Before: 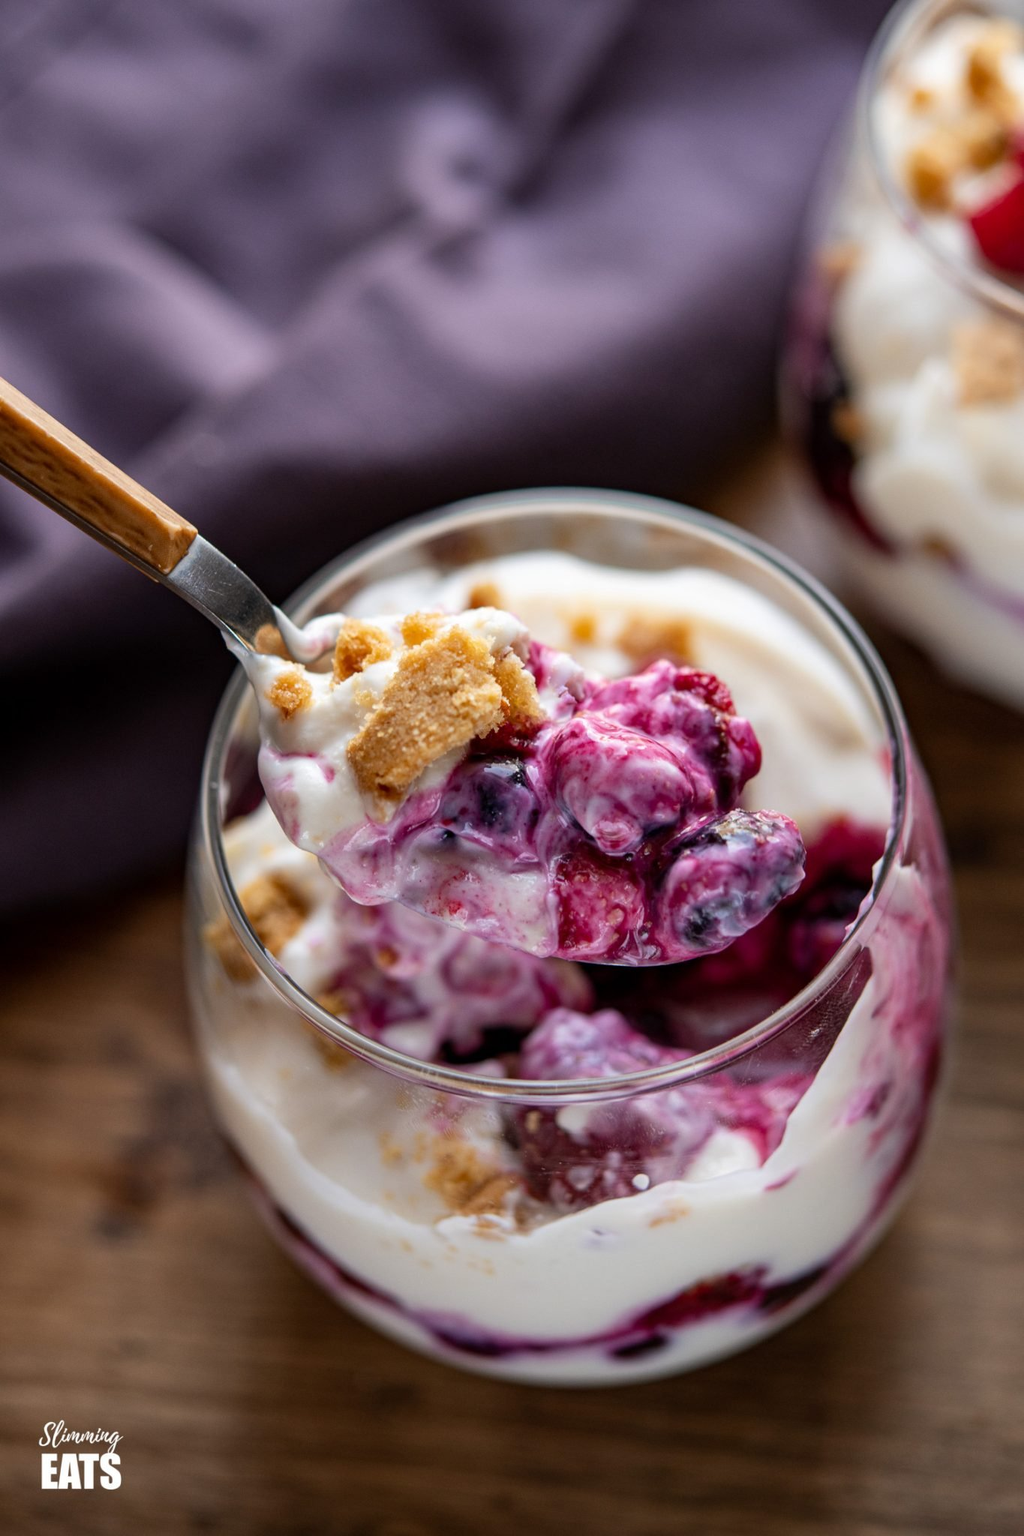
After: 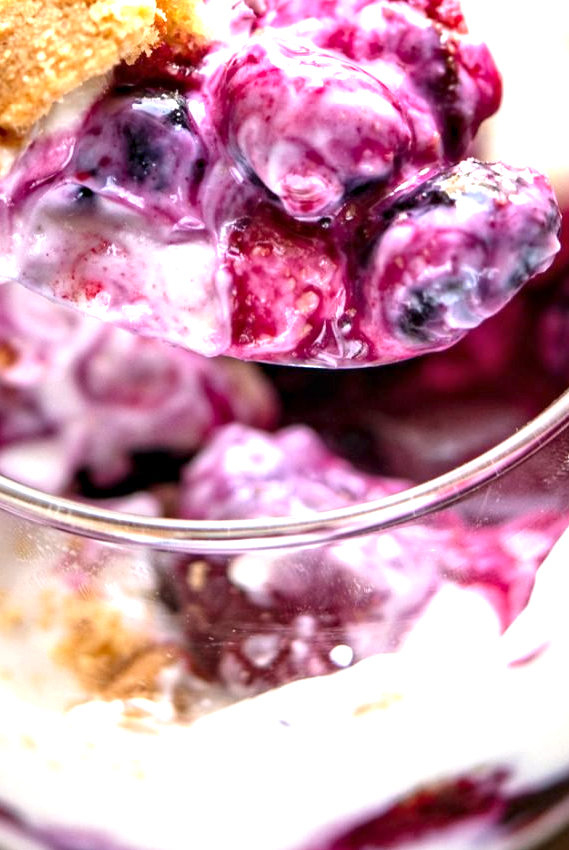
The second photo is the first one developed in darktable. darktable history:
contrast equalizer: y [[0.5, 0.488, 0.462, 0.461, 0.491, 0.5], [0.5 ×6], [0.5 ×6], [0 ×6], [0 ×6]], mix -0.994
exposure: black level correction 0, exposure 1.348 EV, compensate highlight preservation false
crop: left 37.611%, top 44.933%, right 20.656%, bottom 13.528%
